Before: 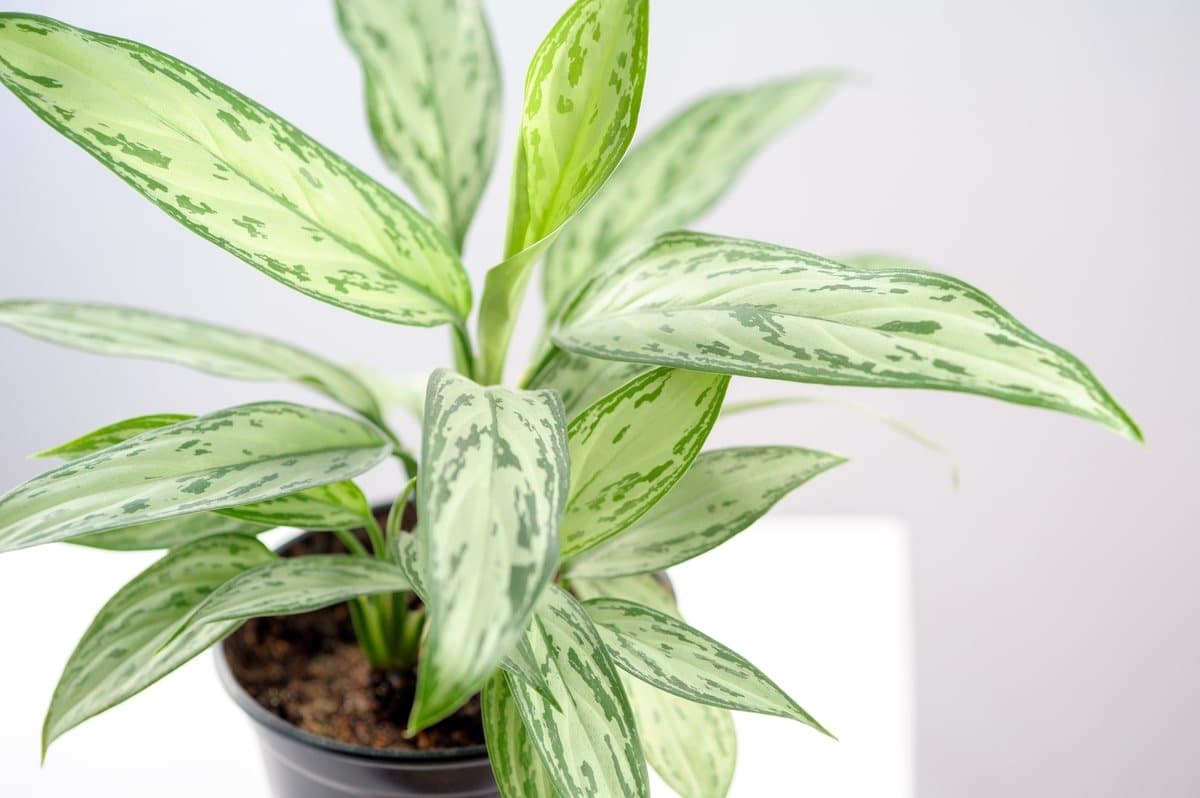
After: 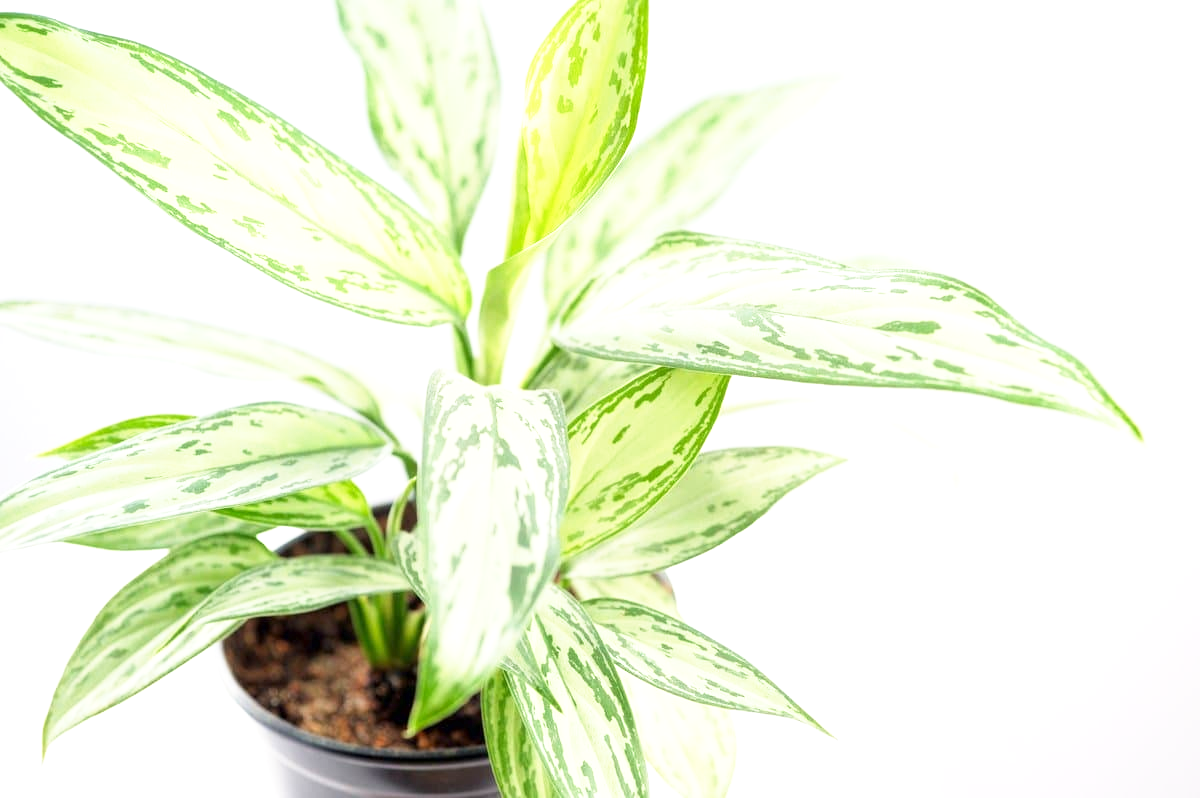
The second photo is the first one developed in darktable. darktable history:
base curve: curves: ch0 [(0, 0) (0.688, 0.865) (1, 1)], preserve colors none
exposure: exposure 0.6 EV, compensate highlight preservation false
